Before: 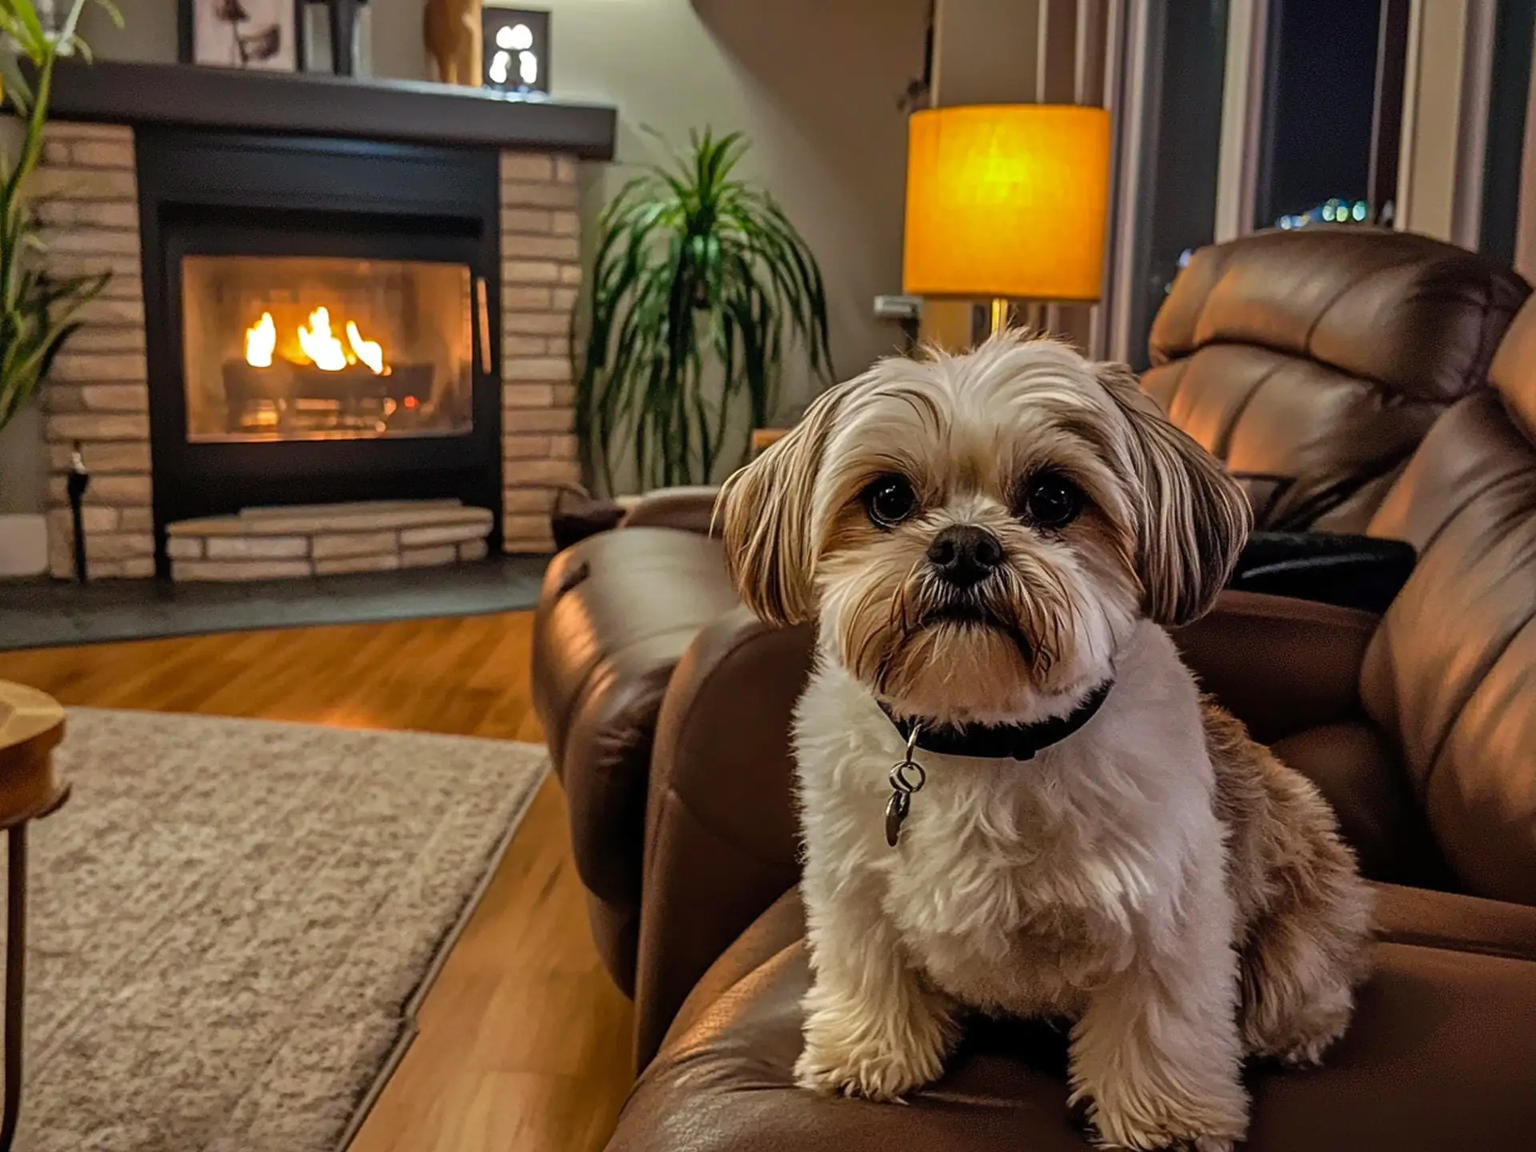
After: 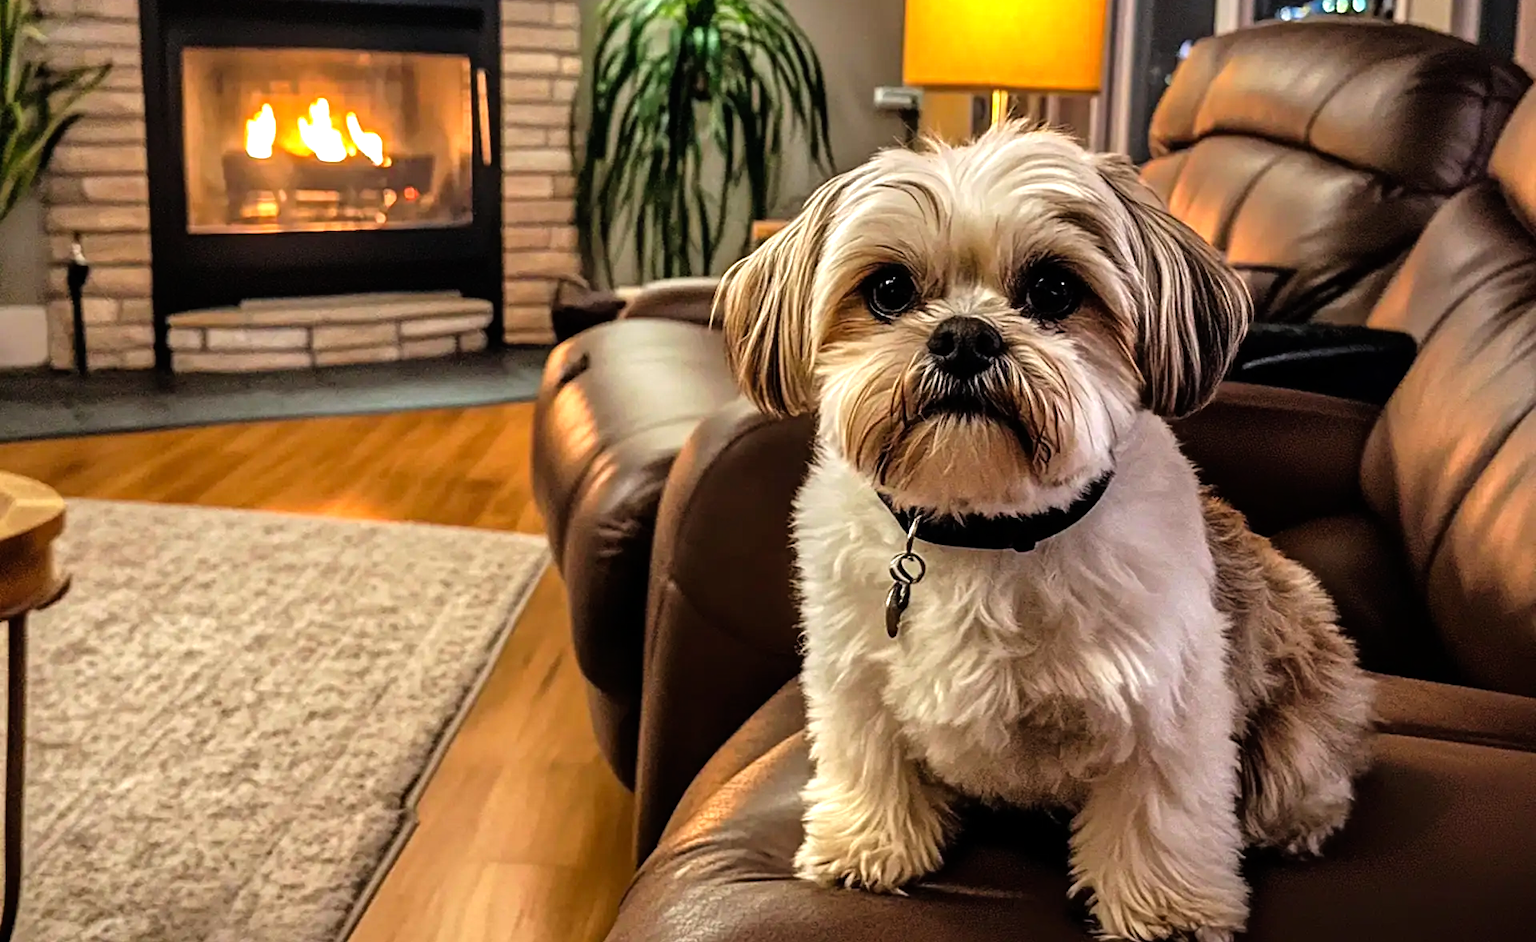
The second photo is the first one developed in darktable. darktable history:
tone equalizer: -8 EV -1.06 EV, -7 EV -1.02 EV, -6 EV -0.901 EV, -5 EV -0.54 EV, -3 EV 0.591 EV, -2 EV 0.855 EV, -1 EV 0.985 EV, +0 EV 1.06 EV
crop and rotate: top 18.158%
